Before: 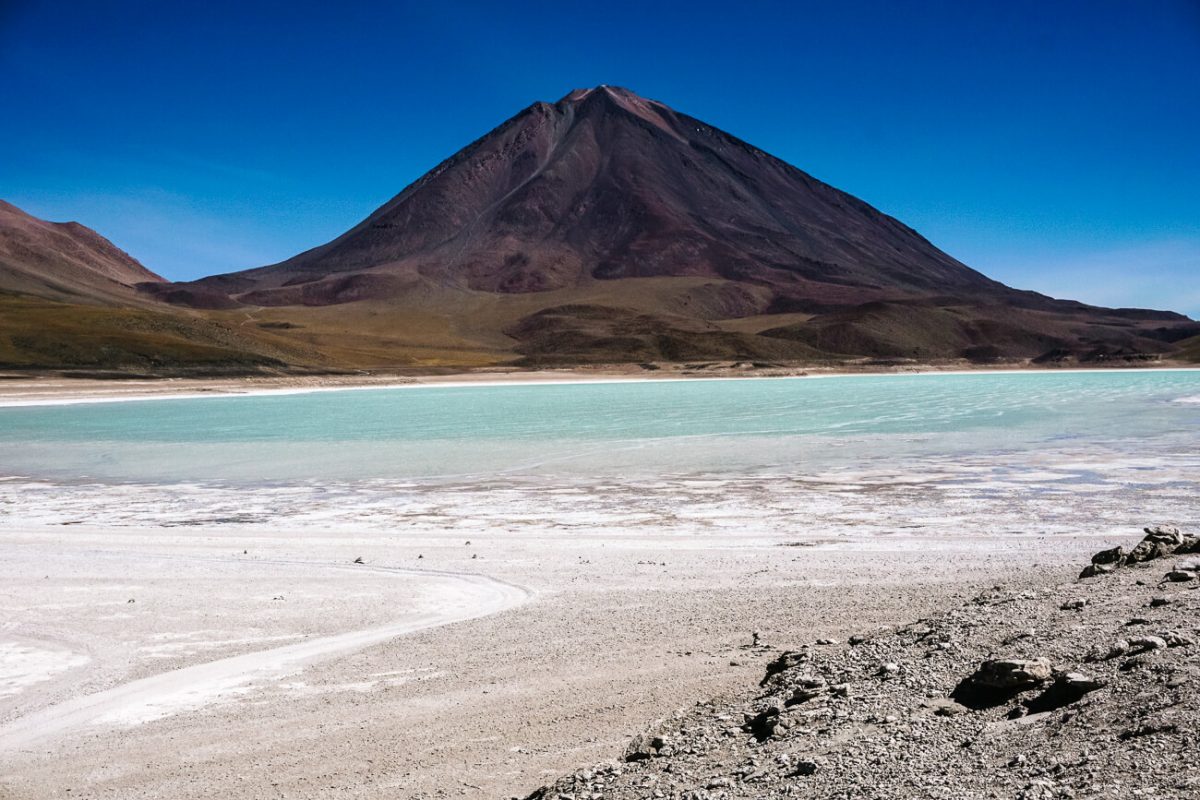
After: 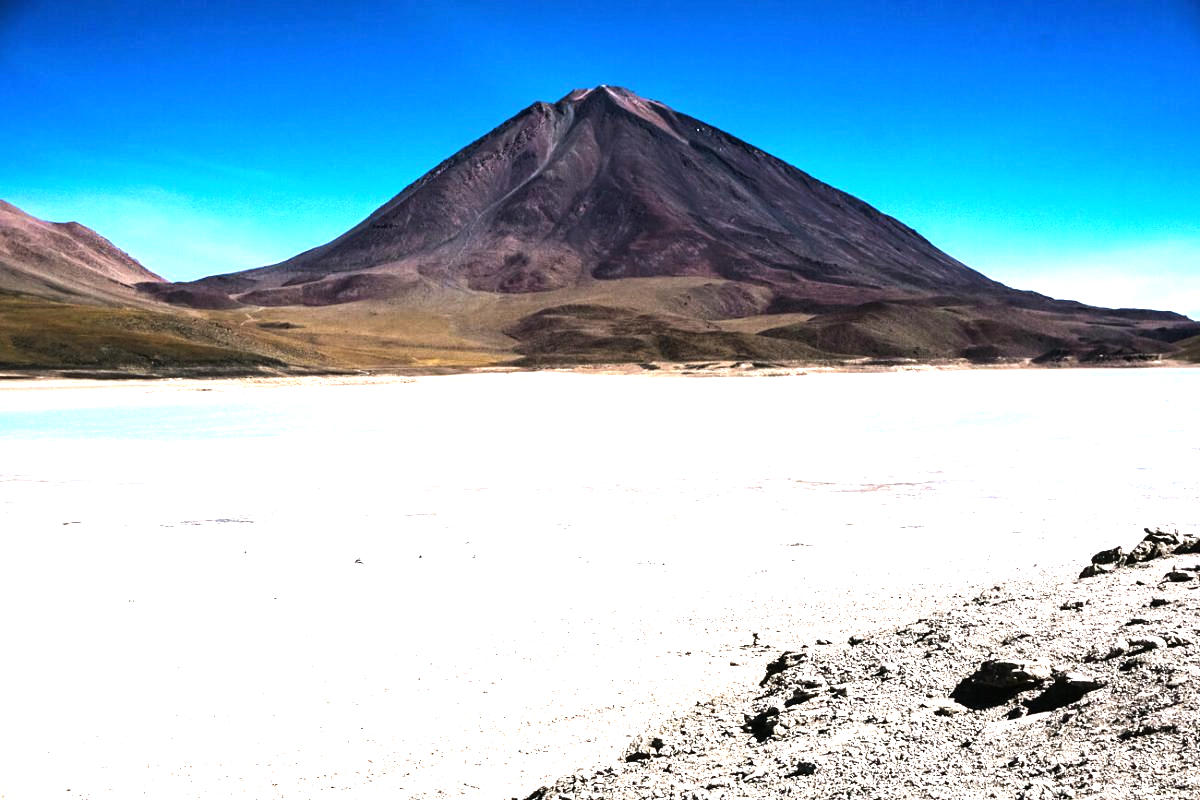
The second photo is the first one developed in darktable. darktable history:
exposure: black level correction 0, exposure 1.106 EV, compensate highlight preservation false
tone equalizer: -8 EV -0.743 EV, -7 EV -0.73 EV, -6 EV -0.605 EV, -5 EV -0.411 EV, -3 EV 0.376 EV, -2 EV 0.6 EV, -1 EV 0.698 EV, +0 EV 0.778 EV, edges refinement/feathering 500, mask exposure compensation -1.57 EV, preserve details no
